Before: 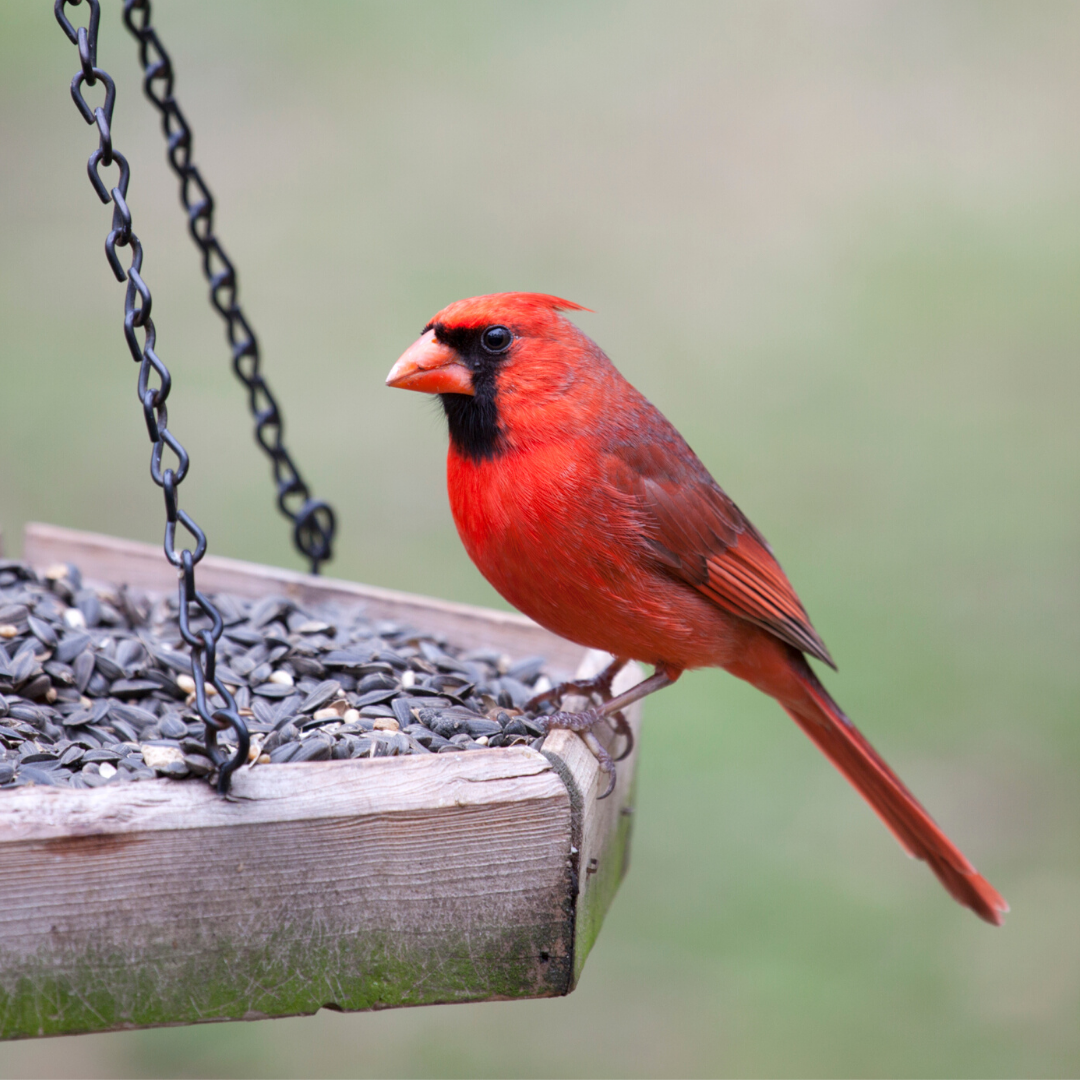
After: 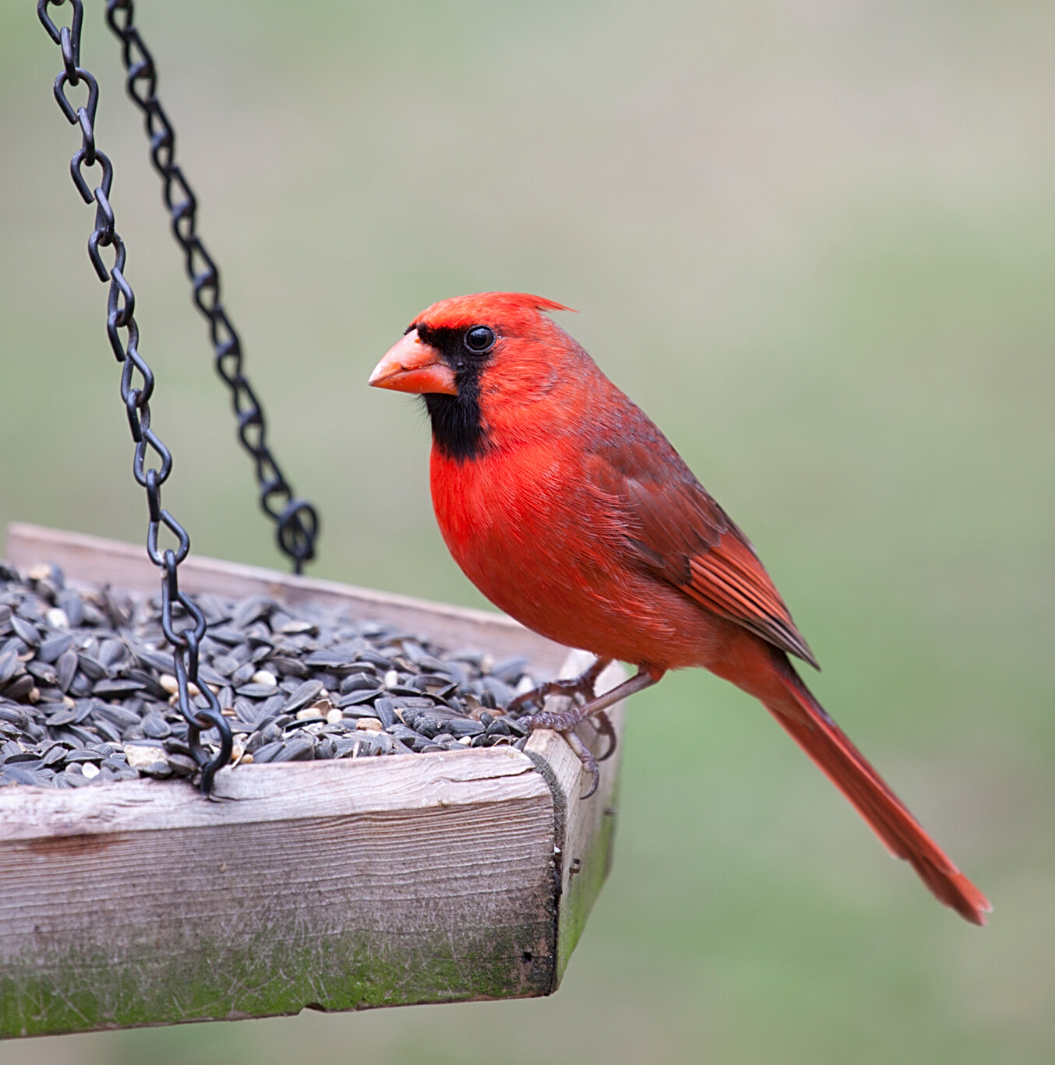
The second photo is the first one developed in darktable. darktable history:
crop and rotate: left 1.656%, right 0.587%, bottom 1.362%
sharpen: on, module defaults
contrast equalizer: octaves 7, y [[0.5, 0.5, 0.472, 0.5, 0.5, 0.5], [0.5 ×6], [0.5 ×6], [0 ×6], [0 ×6]]
